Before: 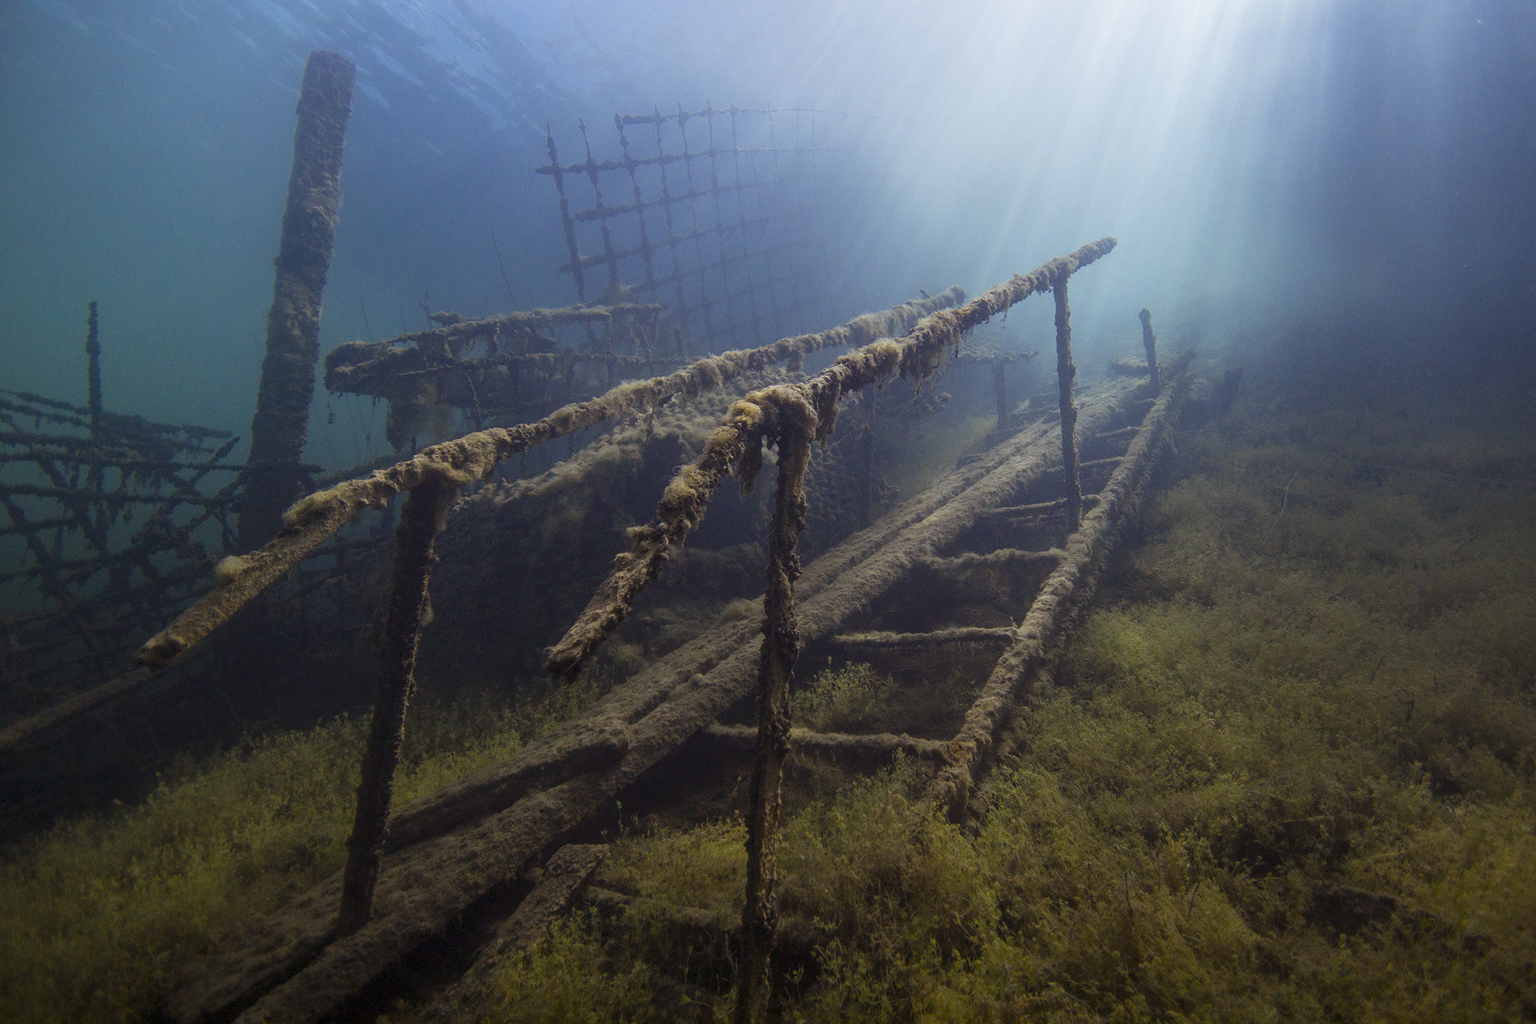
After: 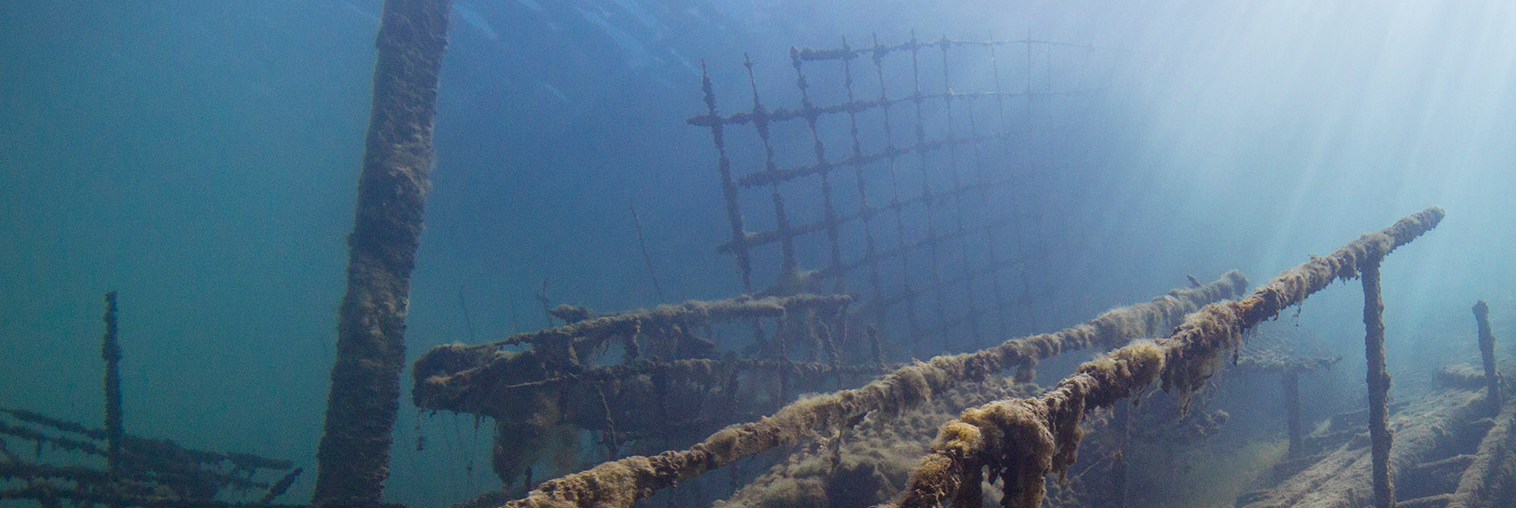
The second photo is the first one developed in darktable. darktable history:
crop: left 0.543%, top 7.642%, right 23.619%, bottom 54.18%
